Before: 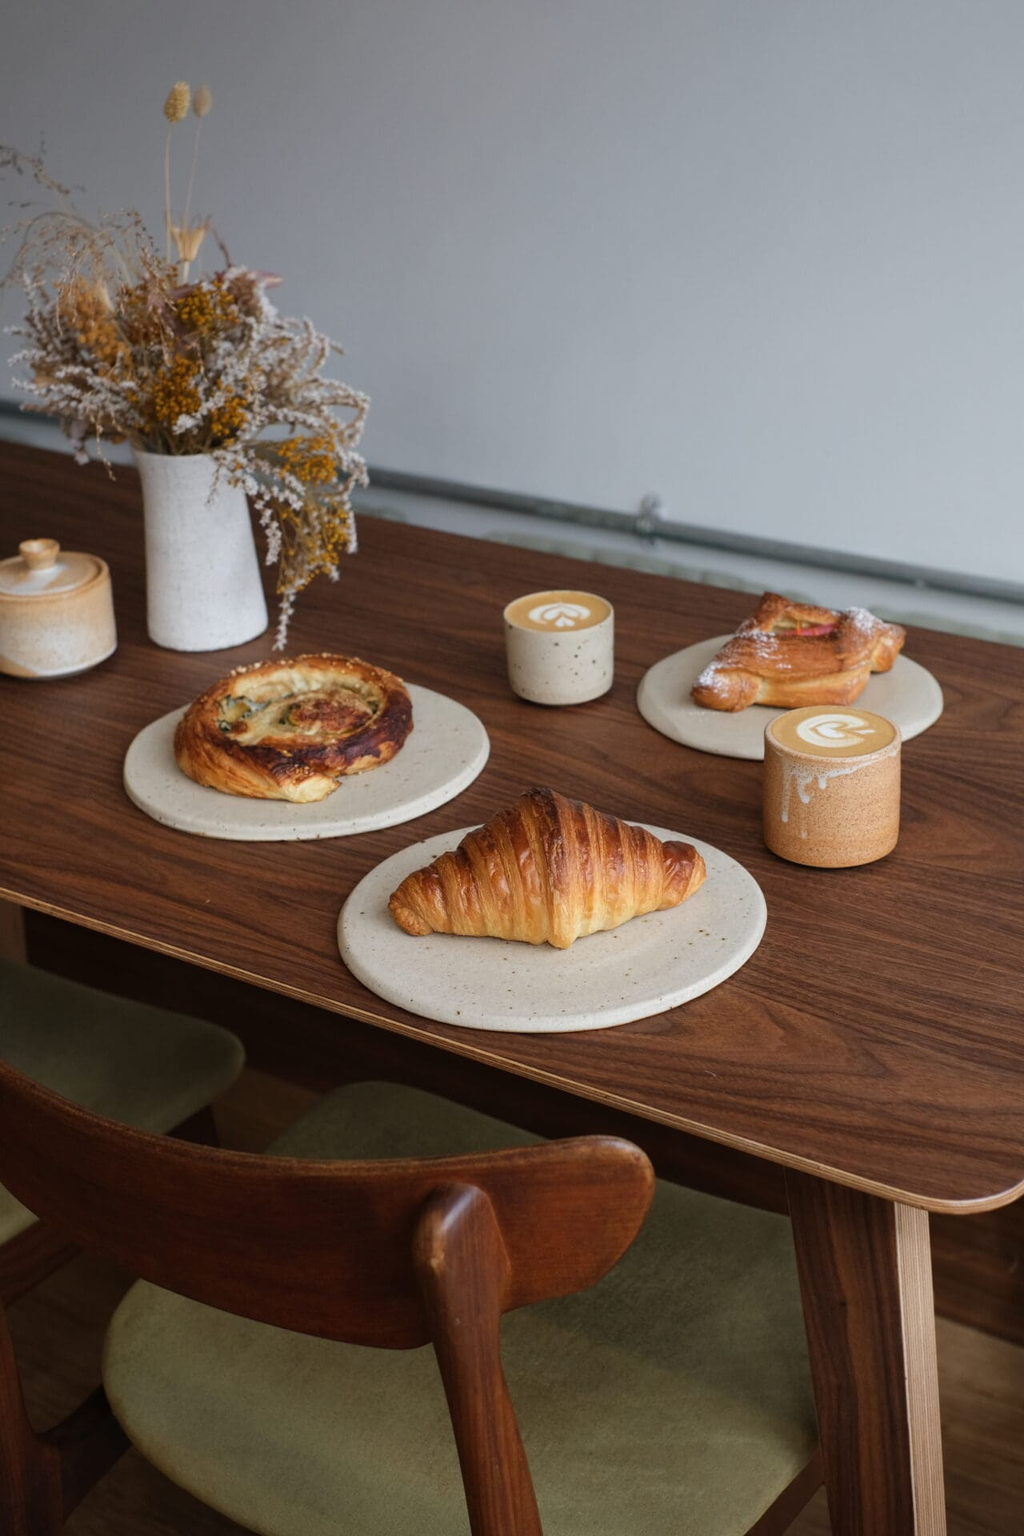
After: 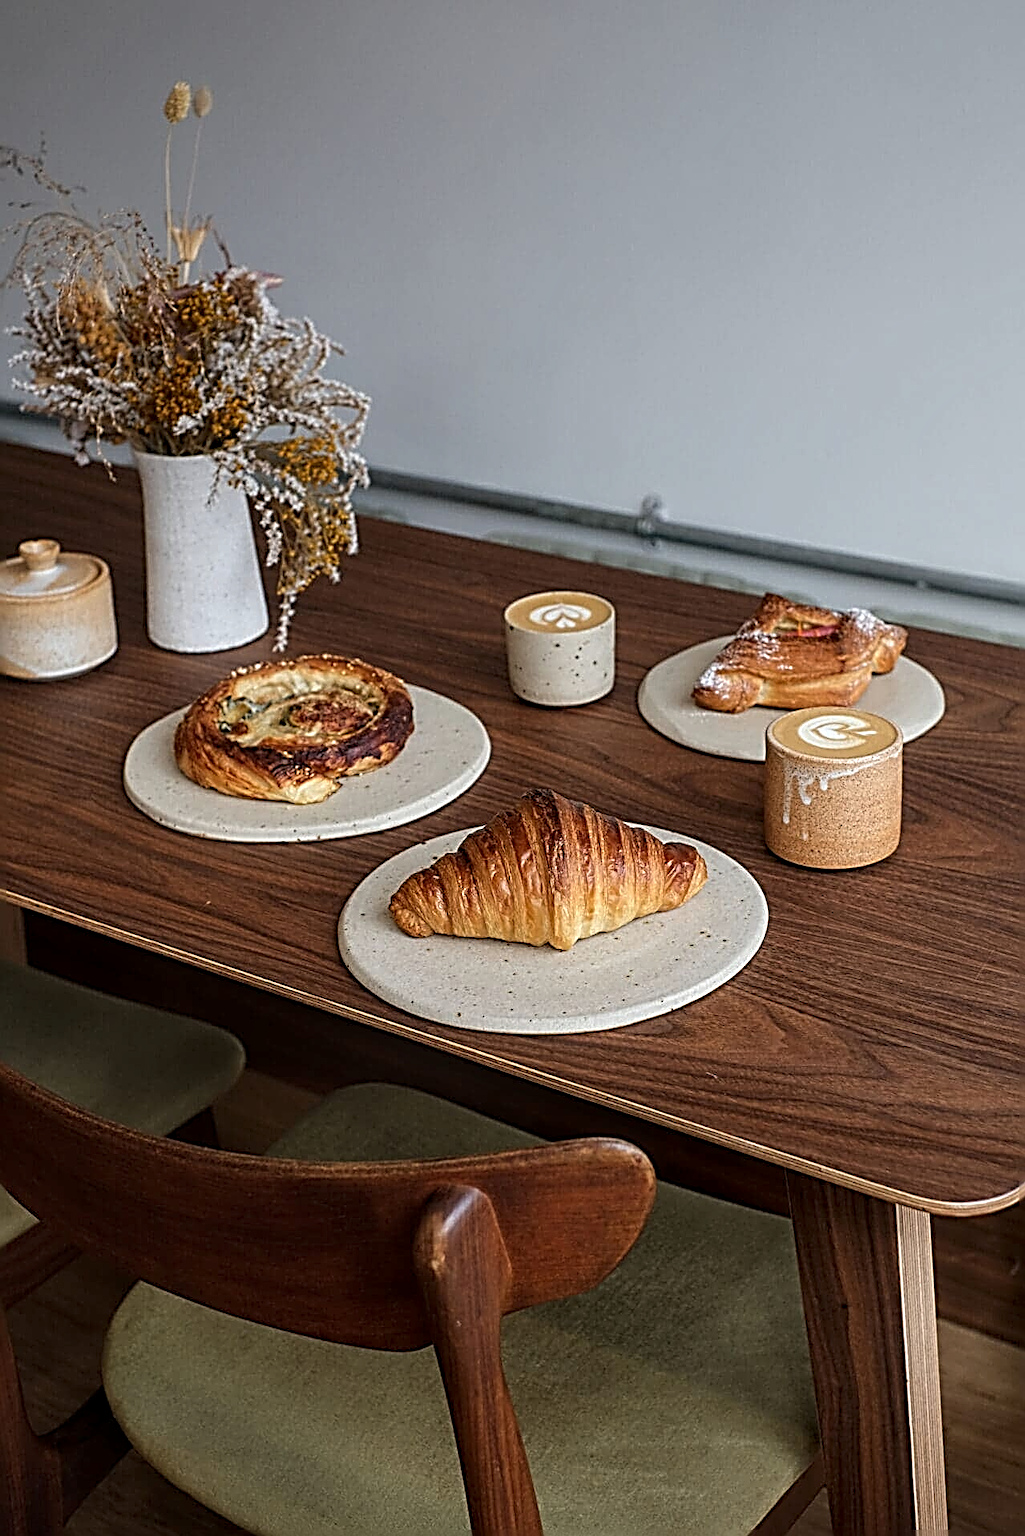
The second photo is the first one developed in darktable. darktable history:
contrast equalizer: octaves 7, y [[0.6 ×6], [0.55 ×6], [0 ×6], [0 ×6], [0 ×6]], mix 0.15
sharpen: radius 3.158, amount 1.731
local contrast: on, module defaults
crop: top 0.05%, bottom 0.098%
